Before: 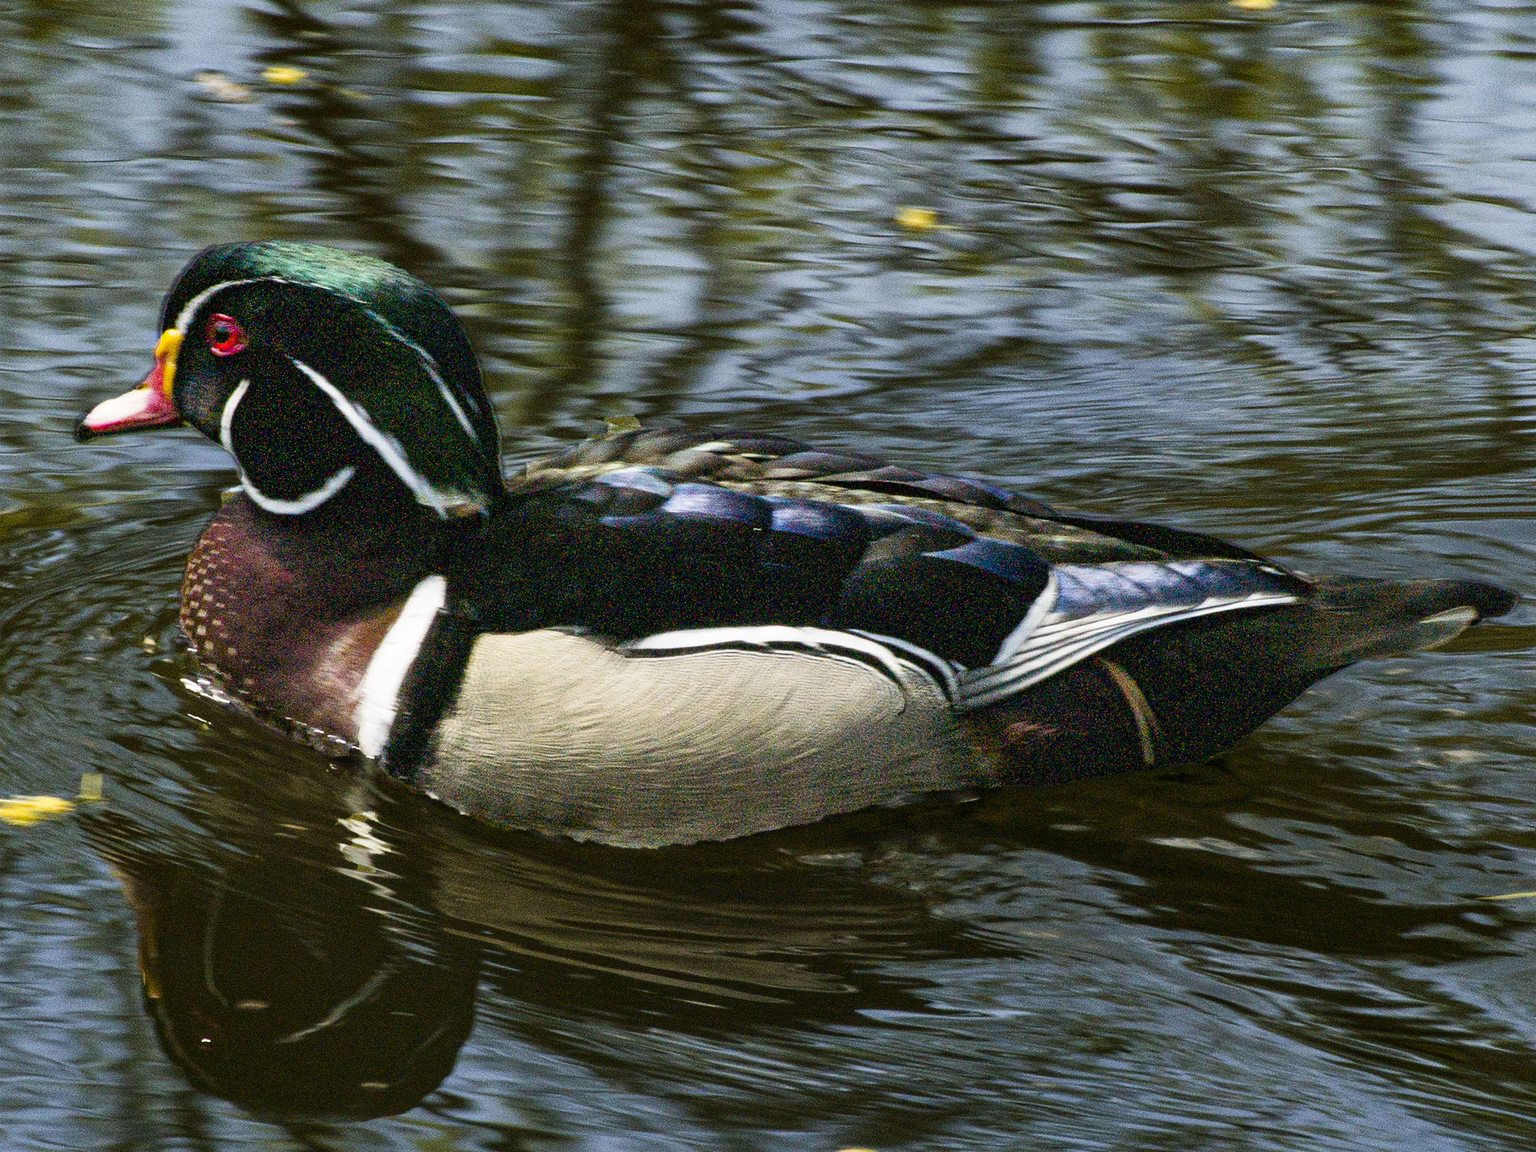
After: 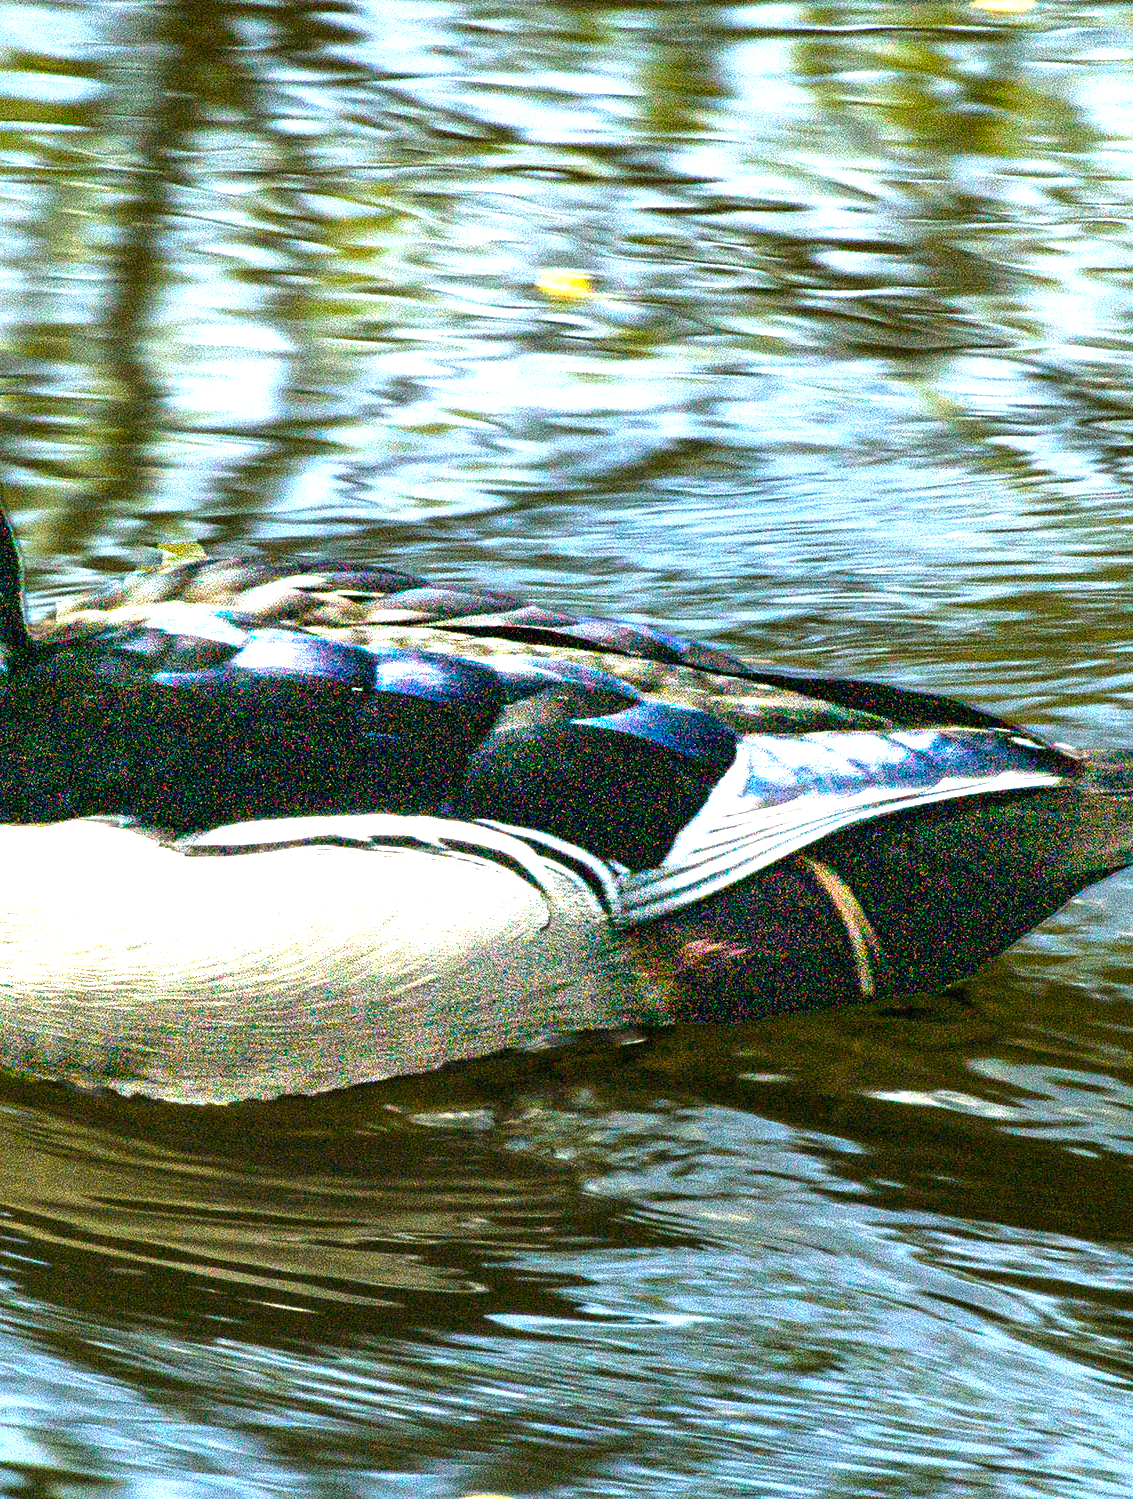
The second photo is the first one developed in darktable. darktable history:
crop: left 31.458%, top 0%, right 11.876%
exposure: black level correction 0, exposure 2 EV, compensate highlight preservation false
white balance: red 0.967, blue 1.049
